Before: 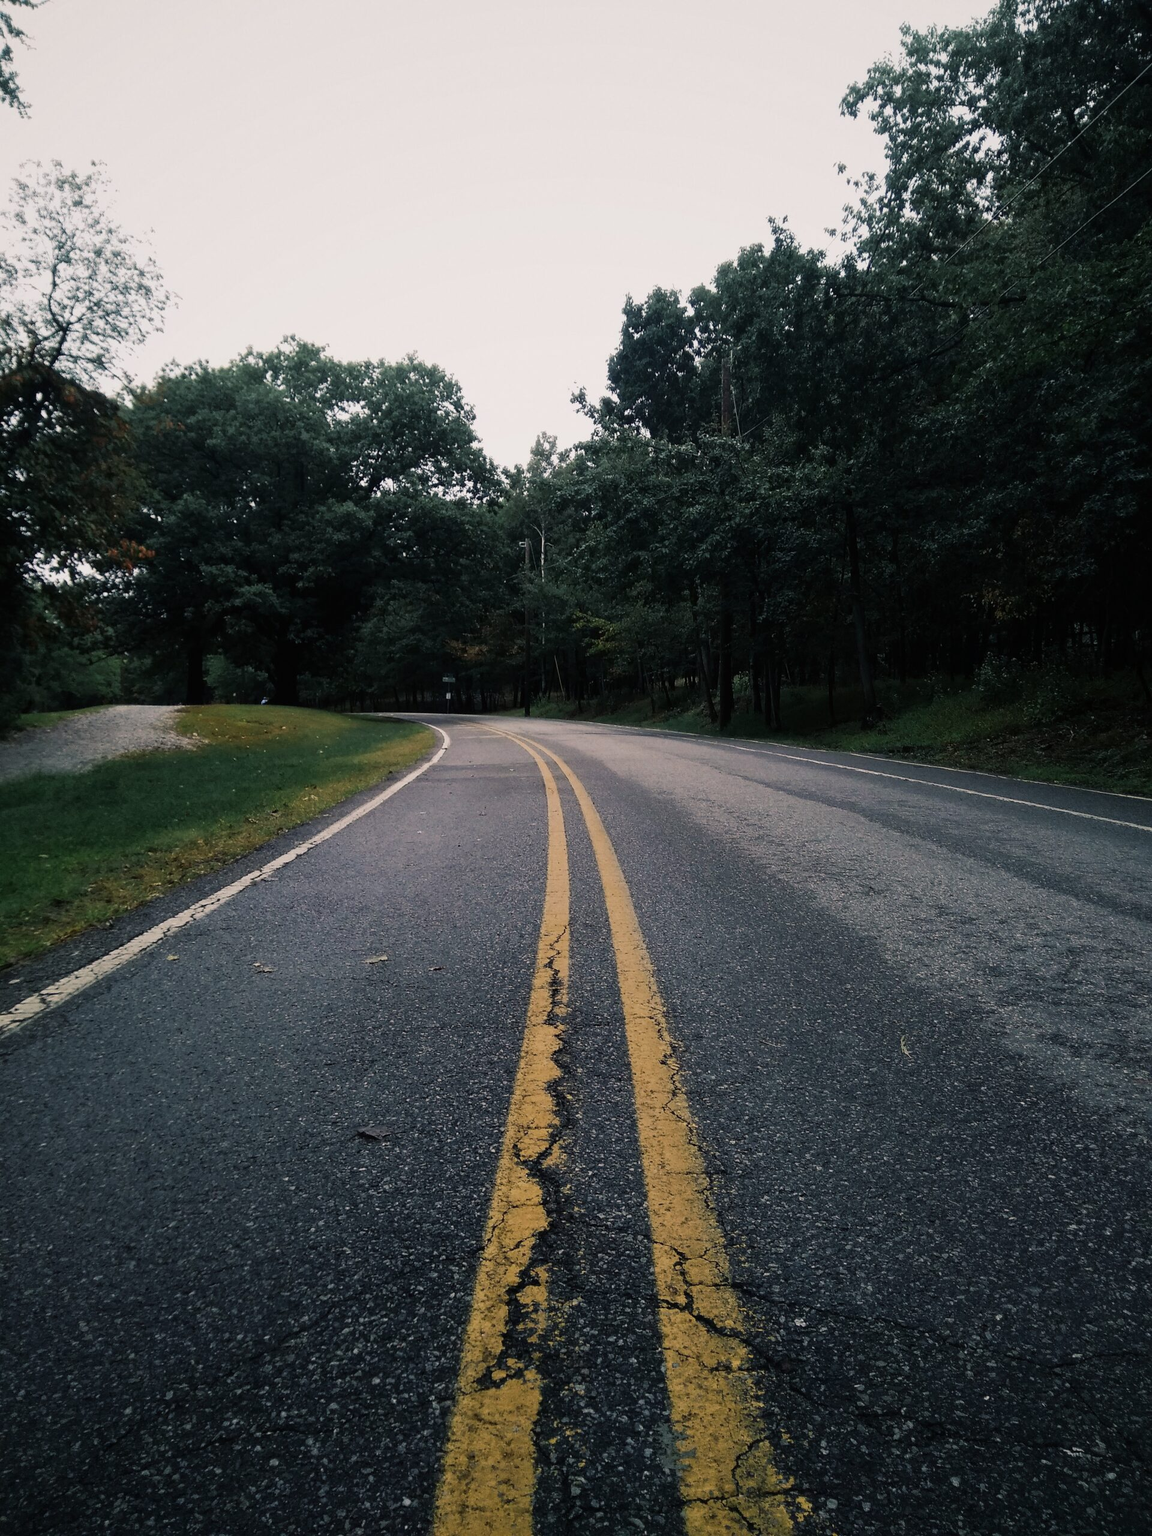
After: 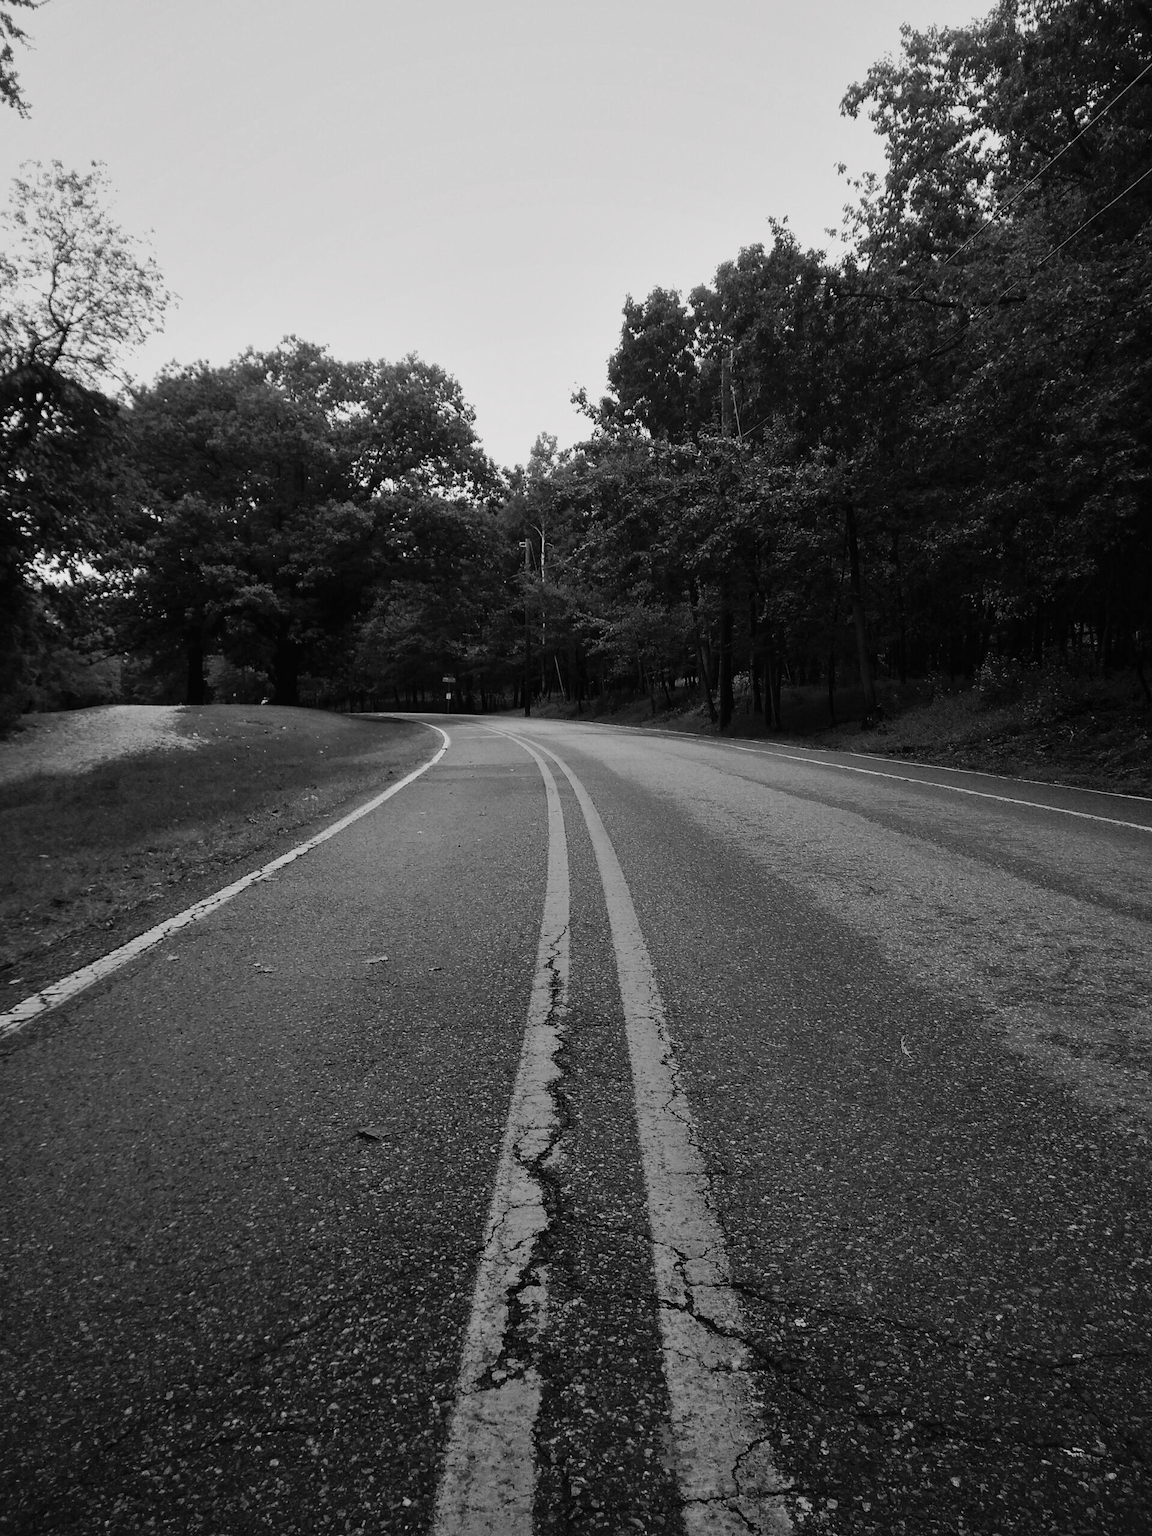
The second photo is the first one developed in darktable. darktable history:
shadows and highlights: shadows 34.18, highlights -35.12, soften with gaussian
color calibration: output gray [0.267, 0.423, 0.261, 0], illuminant as shot in camera, x 0.358, y 0.373, temperature 4628.91 K
color balance rgb: highlights gain › chroma 0.132%, highlights gain › hue 332.96°, linear chroma grading › shadows 9.325%, linear chroma grading › highlights 9.629%, linear chroma grading › global chroma 14.586%, linear chroma grading › mid-tones 14.569%, perceptual saturation grading › global saturation 0.227%, perceptual brilliance grading › global brilliance 2.746%, perceptual brilliance grading › highlights -3.072%, perceptual brilliance grading › shadows 2.997%, global vibrance 20%
